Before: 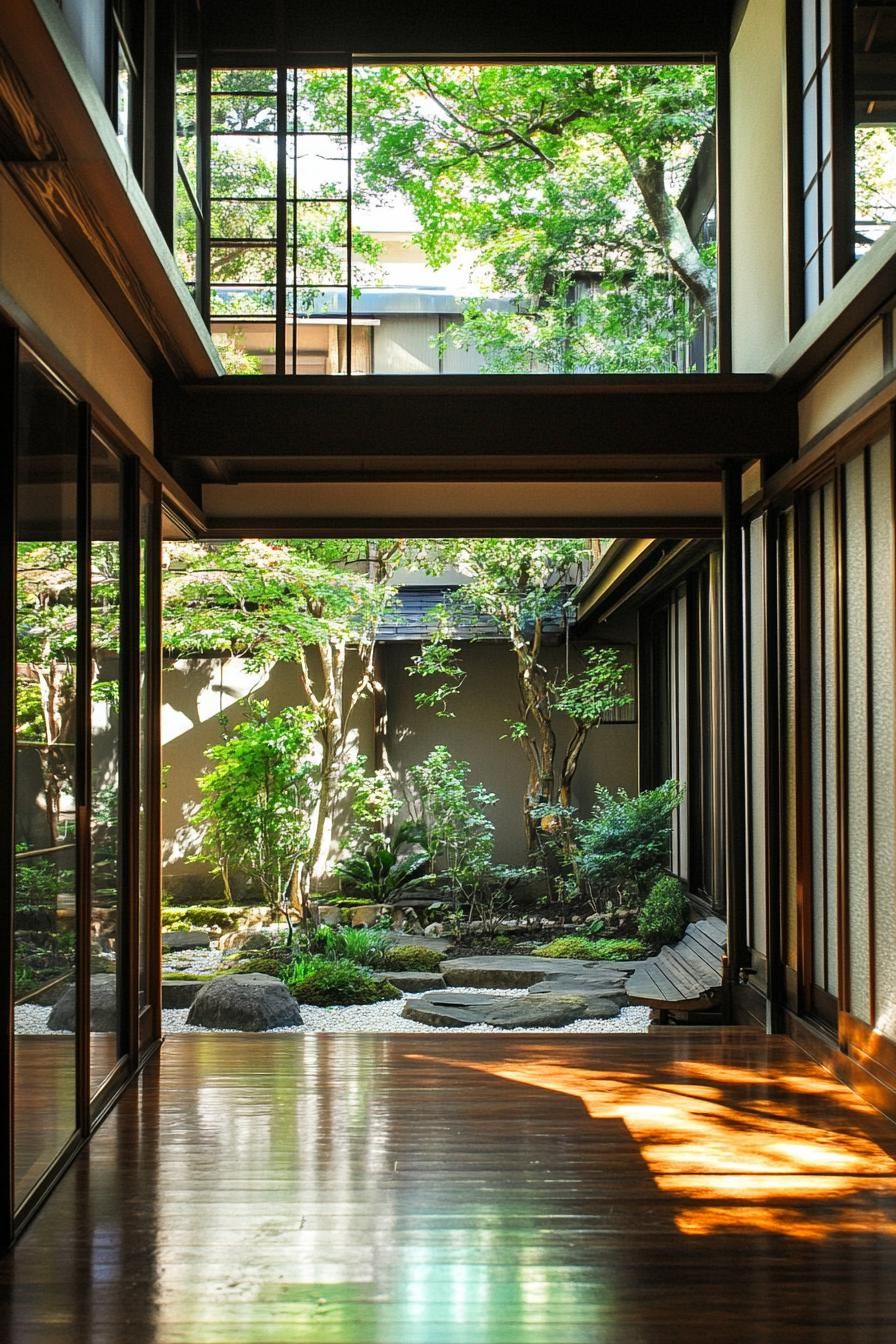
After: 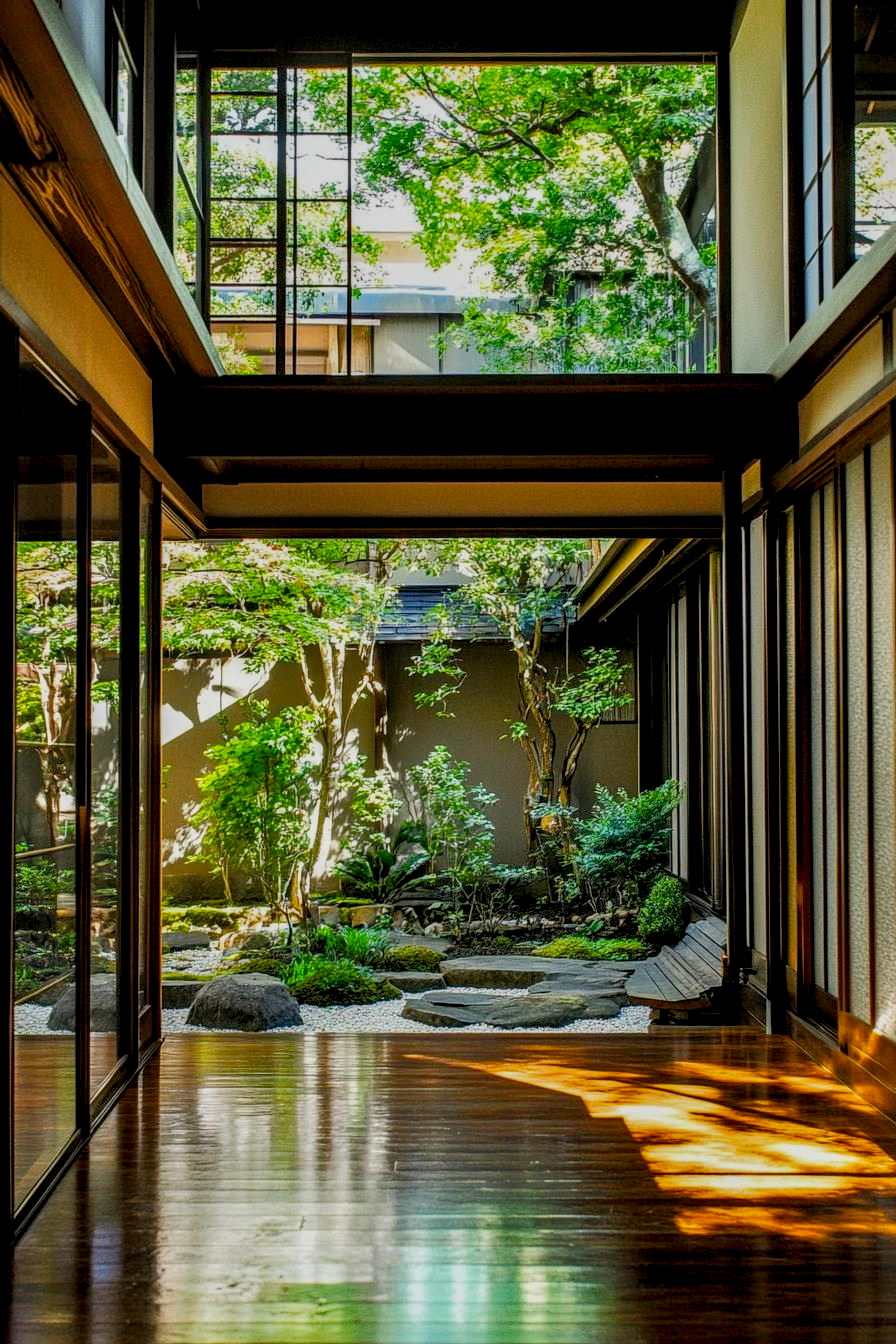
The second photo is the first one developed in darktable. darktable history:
local contrast: detail 160%
tone equalizer: -8 EV -0.037 EV, -7 EV 0.013 EV, -6 EV -0.007 EV, -5 EV 0.008 EV, -4 EV -0.03 EV, -3 EV -0.228 EV, -2 EV -0.686 EV, -1 EV -1 EV, +0 EV -0.997 EV
color balance rgb: global offset › luminance -0.5%, linear chroma grading › global chroma 9.064%, perceptual saturation grading › global saturation 25.689%, perceptual brilliance grading › mid-tones 9.262%, perceptual brilliance grading › shadows 14.244%
